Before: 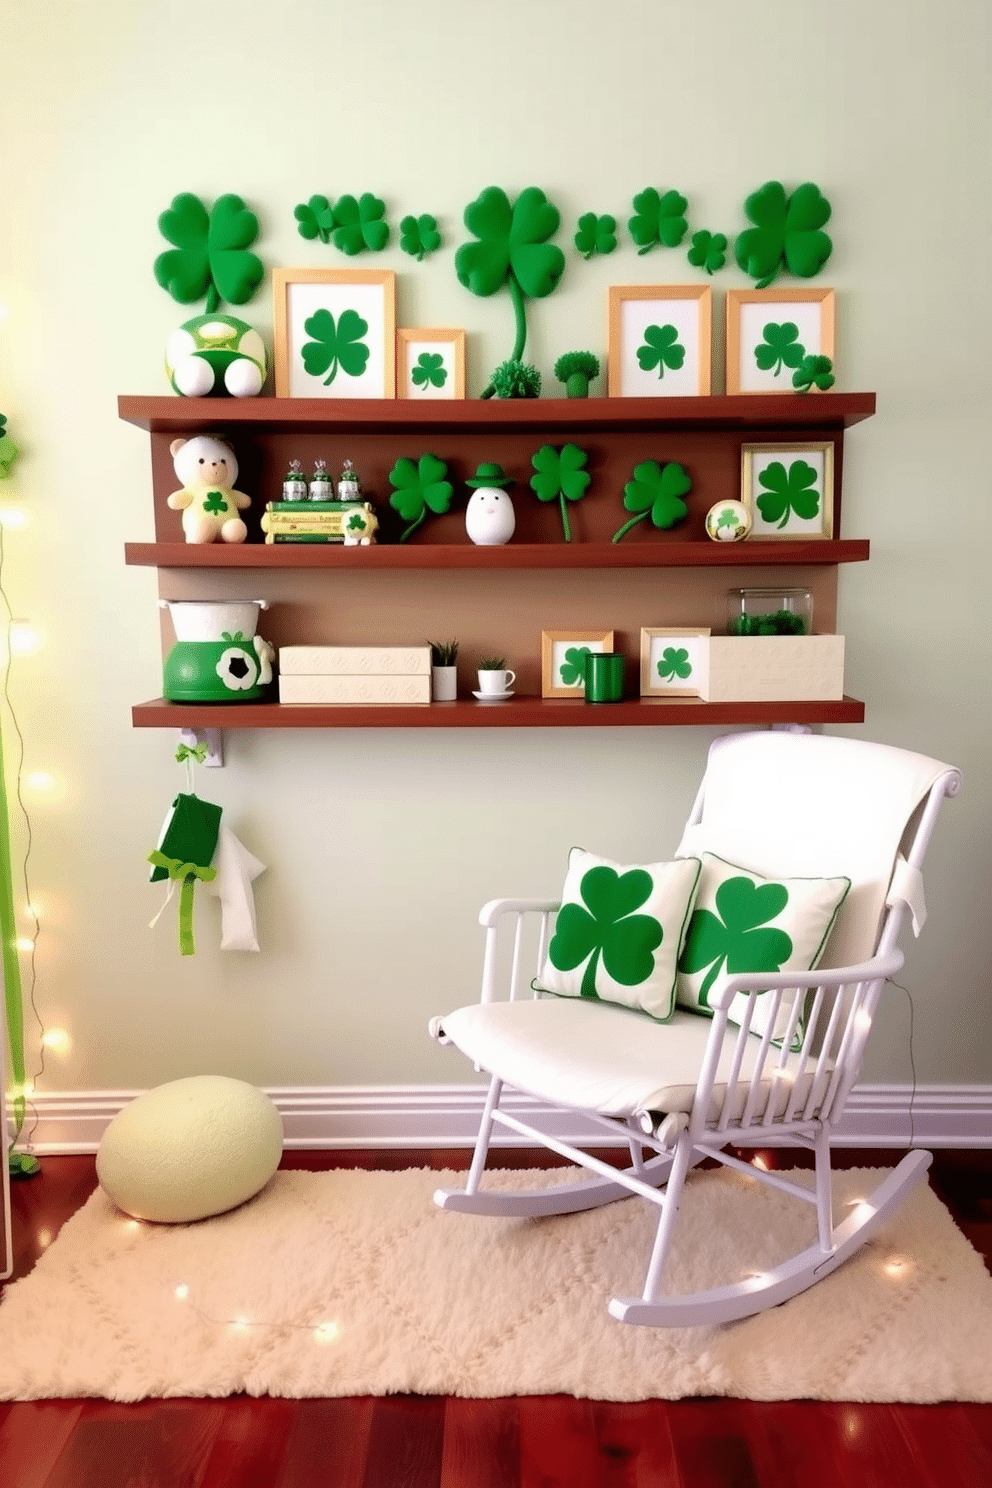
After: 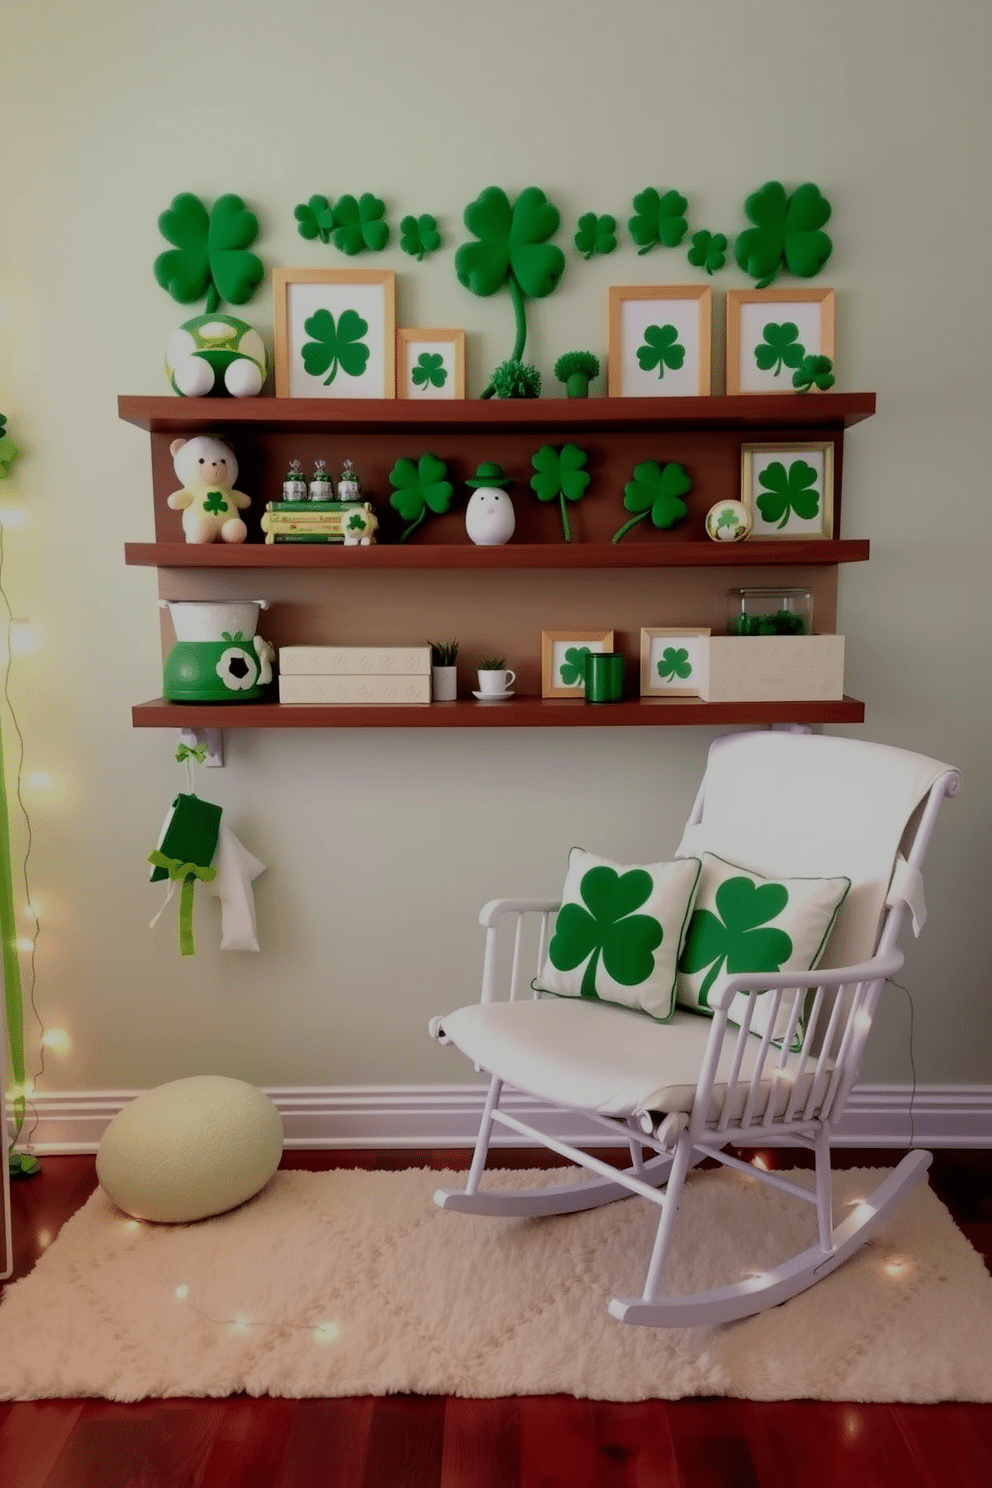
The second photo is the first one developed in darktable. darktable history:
exposure: exposure -0.943 EV, compensate exposure bias true, compensate highlight preservation false
